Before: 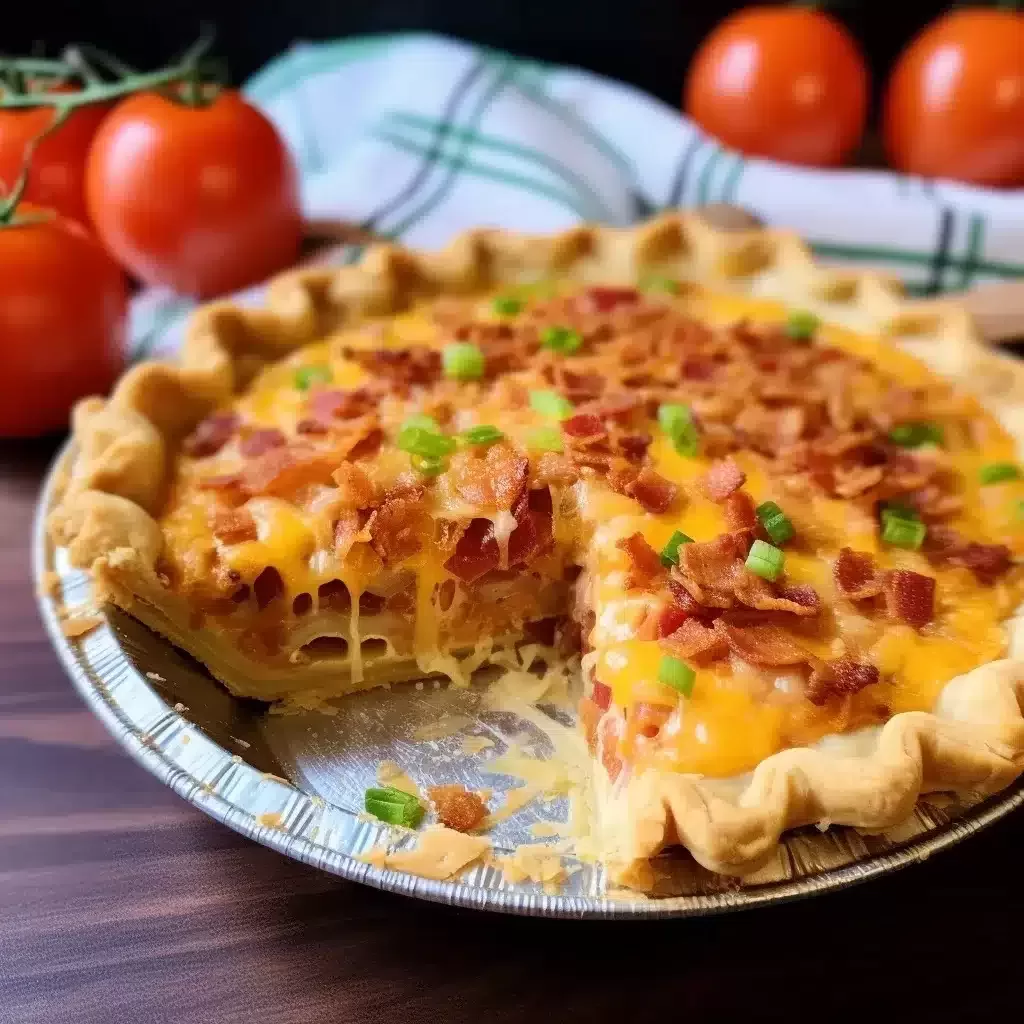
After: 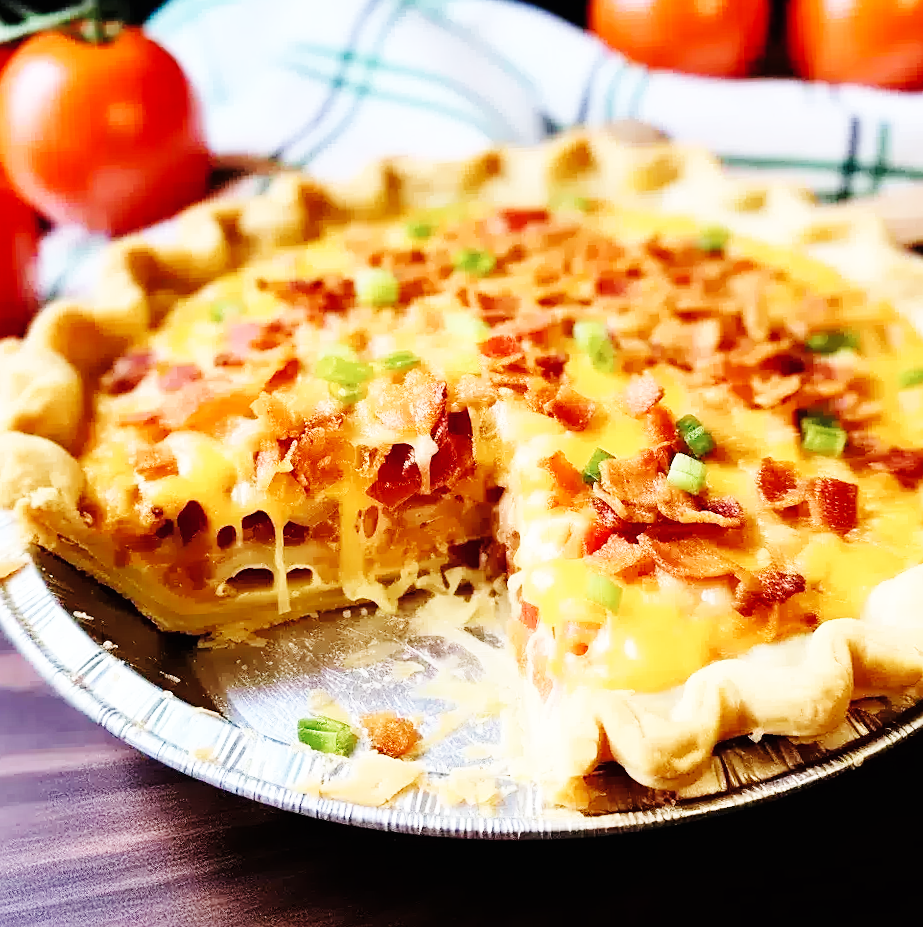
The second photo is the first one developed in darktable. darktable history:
base curve: curves: ch0 [(0, 0) (0, 0) (0.002, 0.001) (0.008, 0.003) (0.019, 0.011) (0.037, 0.037) (0.064, 0.11) (0.102, 0.232) (0.152, 0.379) (0.216, 0.524) (0.296, 0.665) (0.394, 0.789) (0.512, 0.881) (0.651, 0.945) (0.813, 0.986) (1, 1)], preserve colors none
color zones: curves: ch0 [(0, 0.5) (0.143, 0.5) (0.286, 0.5) (0.429, 0.504) (0.571, 0.5) (0.714, 0.509) (0.857, 0.5) (1, 0.5)]; ch1 [(0, 0.425) (0.143, 0.425) (0.286, 0.375) (0.429, 0.405) (0.571, 0.5) (0.714, 0.47) (0.857, 0.425) (1, 0.435)]; ch2 [(0, 0.5) (0.143, 0.5) (0.286, 0.5) (0.429, 0.517) (0.571, 0.5) (0.714, 0.51) (0.857, 0.5) (1, 0.5)]
crop and rotate: angle 2.42°, left 6.081%, top 5.709%
sharpen: radius 1.846, amount 0.407, threshold 1.464
